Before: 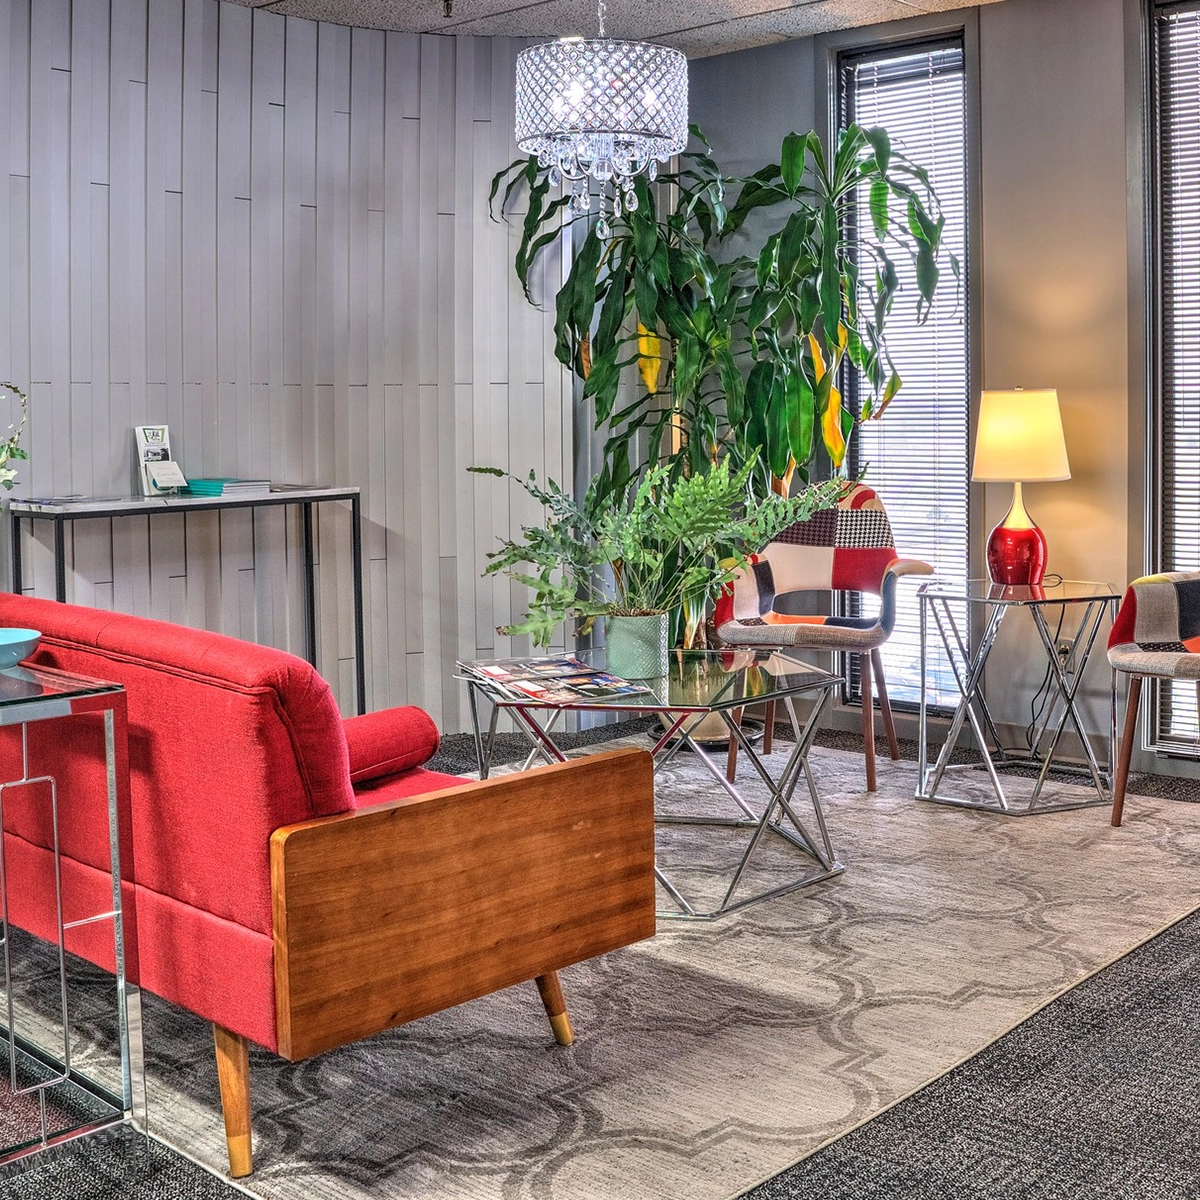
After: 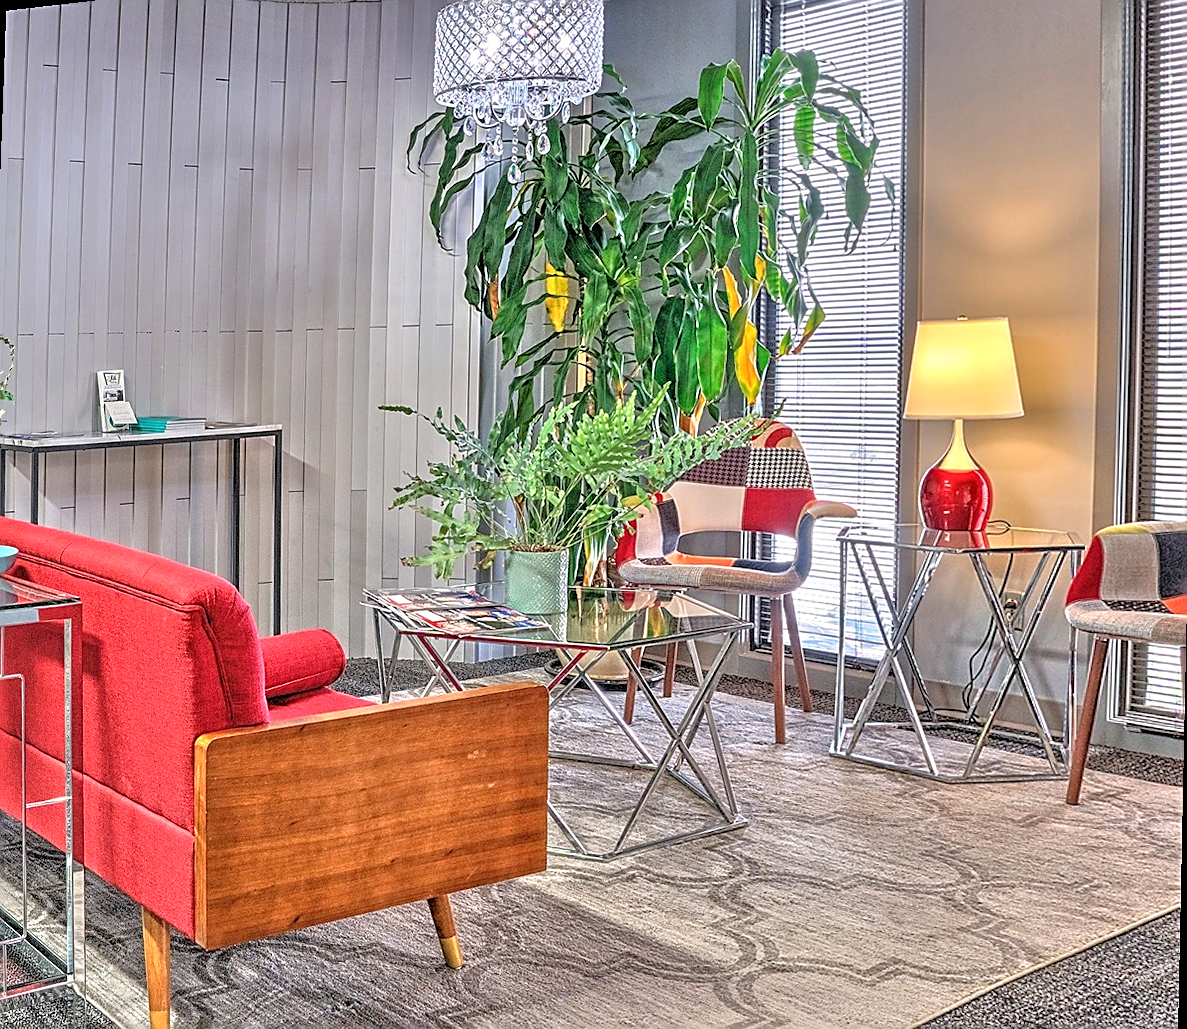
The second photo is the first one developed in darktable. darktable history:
sharpen: amount 0.75
rotate and perspective: rotation 1.69°, lens shift (vertical) -0.023, lens shift (horizontal) -0.291, crop left 0.025, crop right 0.988, crop top 0.092, crop bottom 0.842
tone equalizer: -7 EV 0.15 EV, -6 EV 0.6 EV, -5 EV 1.15 EV, -4 EV 1.33 EV, -3 EV 1.15 EV, -2 EV 0.6 EV, -1 EV 0.15 EV, mask exposure compensation -0.5 EV
